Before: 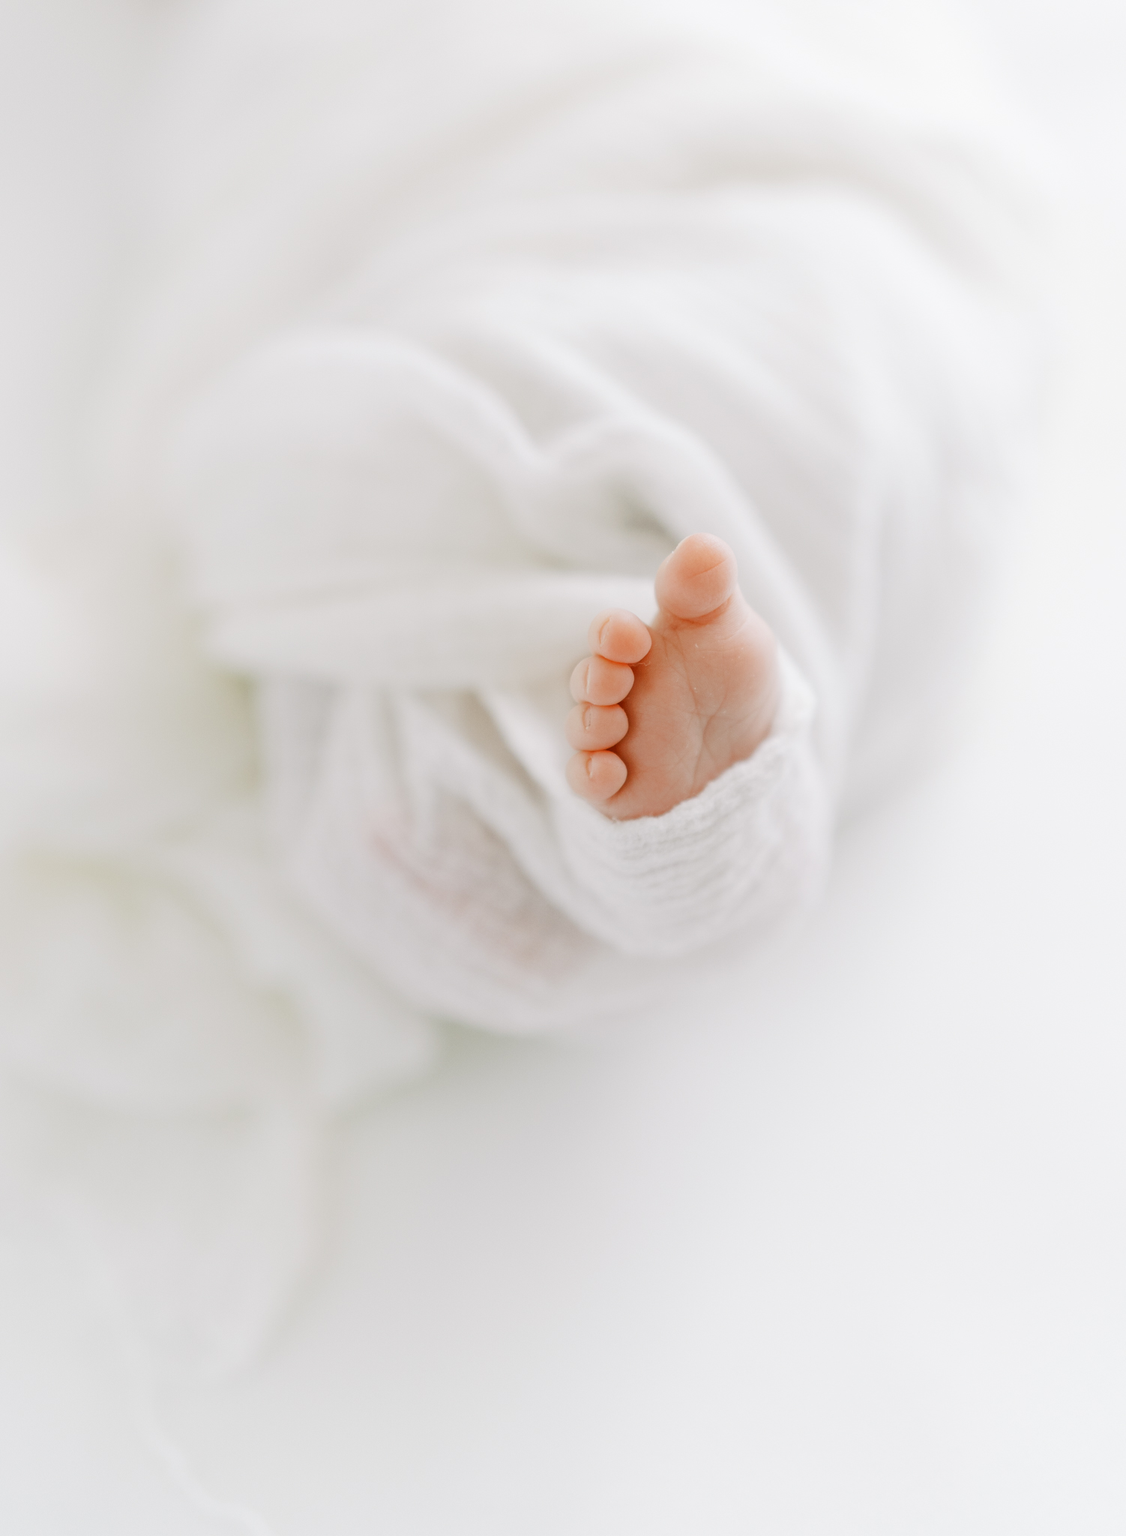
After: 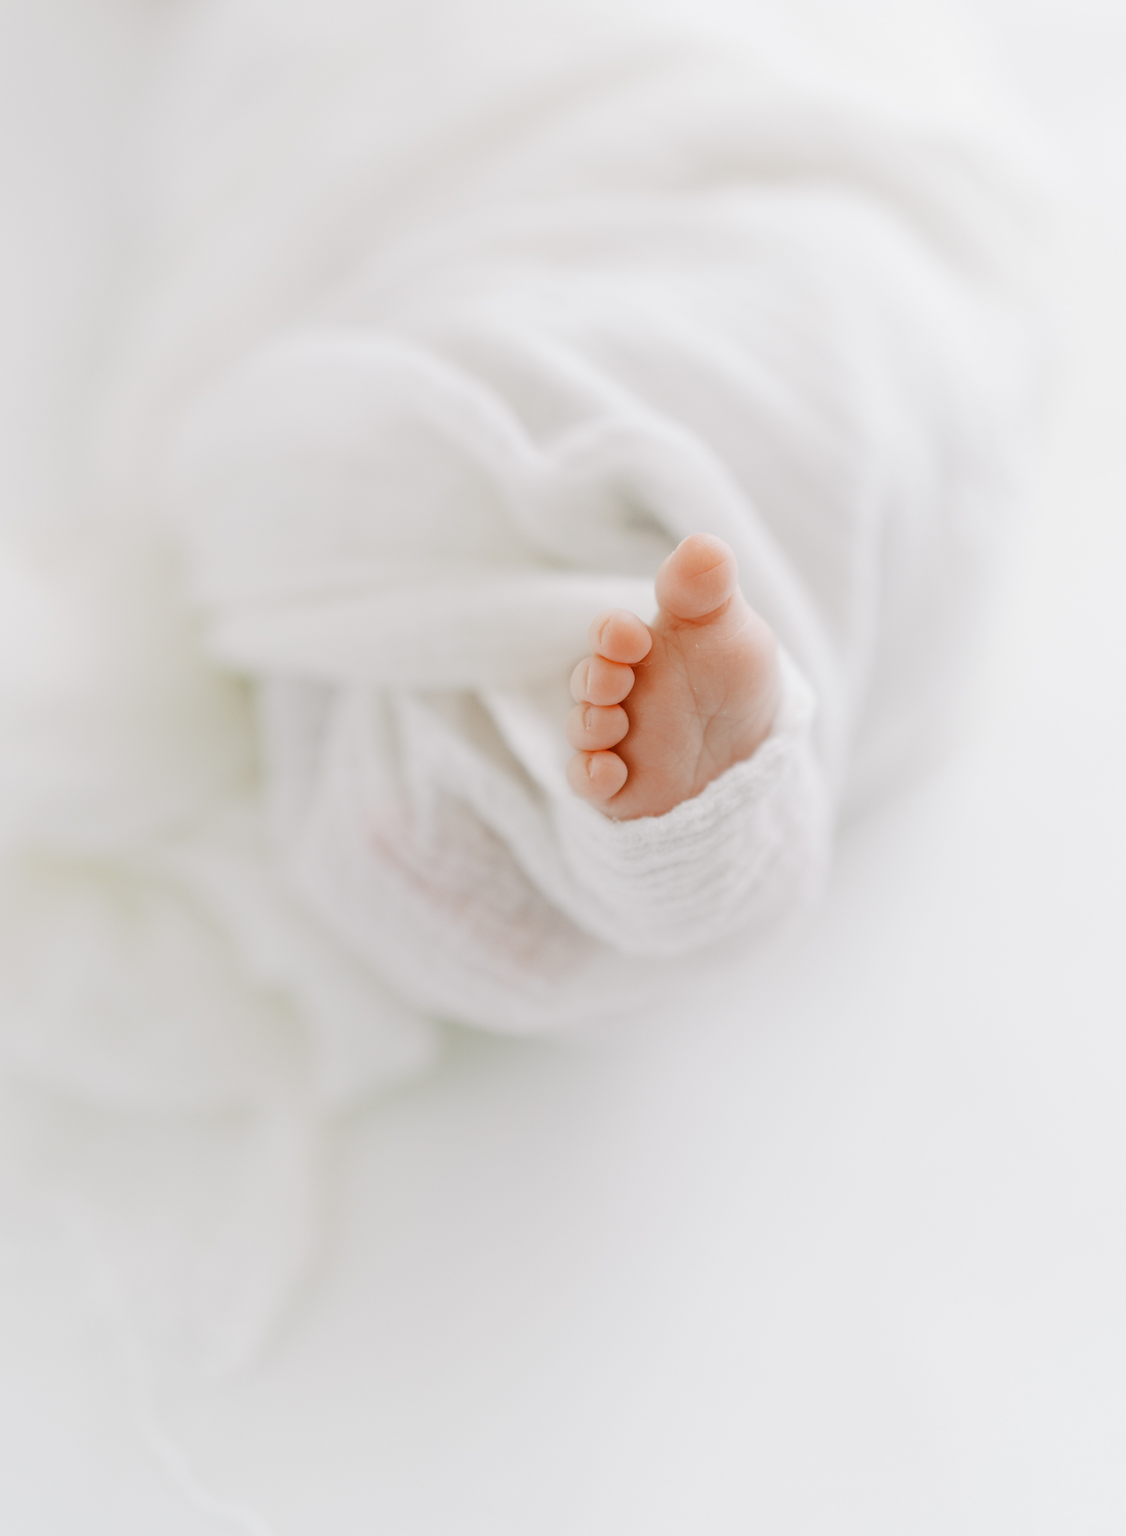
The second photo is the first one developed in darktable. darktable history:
exposure: exposure -0.072 EV, compensate highlight preservation false
tone equalizer: mask exposure compensation -0.501 EV
